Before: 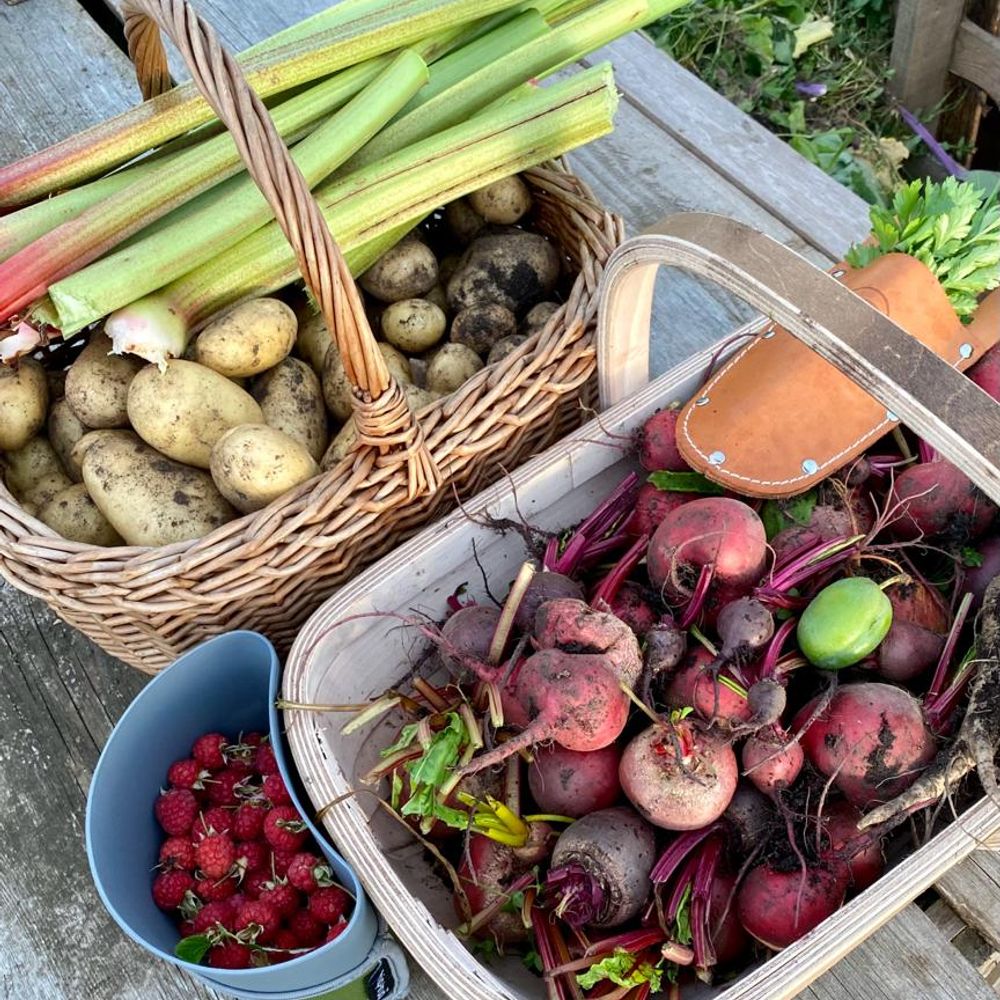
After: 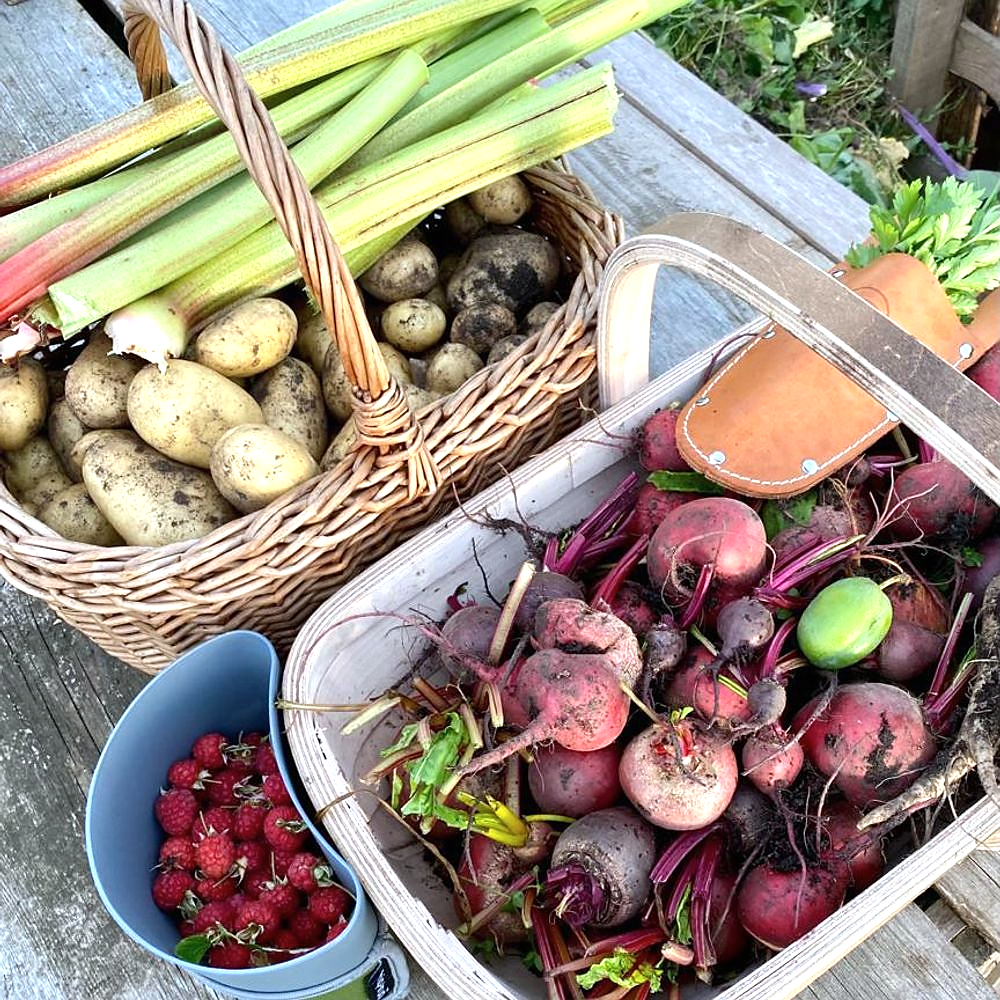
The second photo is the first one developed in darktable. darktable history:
exposure: black level correction 0, exposure 0.5 EV, compensate exposure bias true, compensate highlight preservation false
contrast brightness saturation: saturation -0.05
sharpen: radius 0.969, amount 0.604
white balance: red 0.98, blue 1.034
